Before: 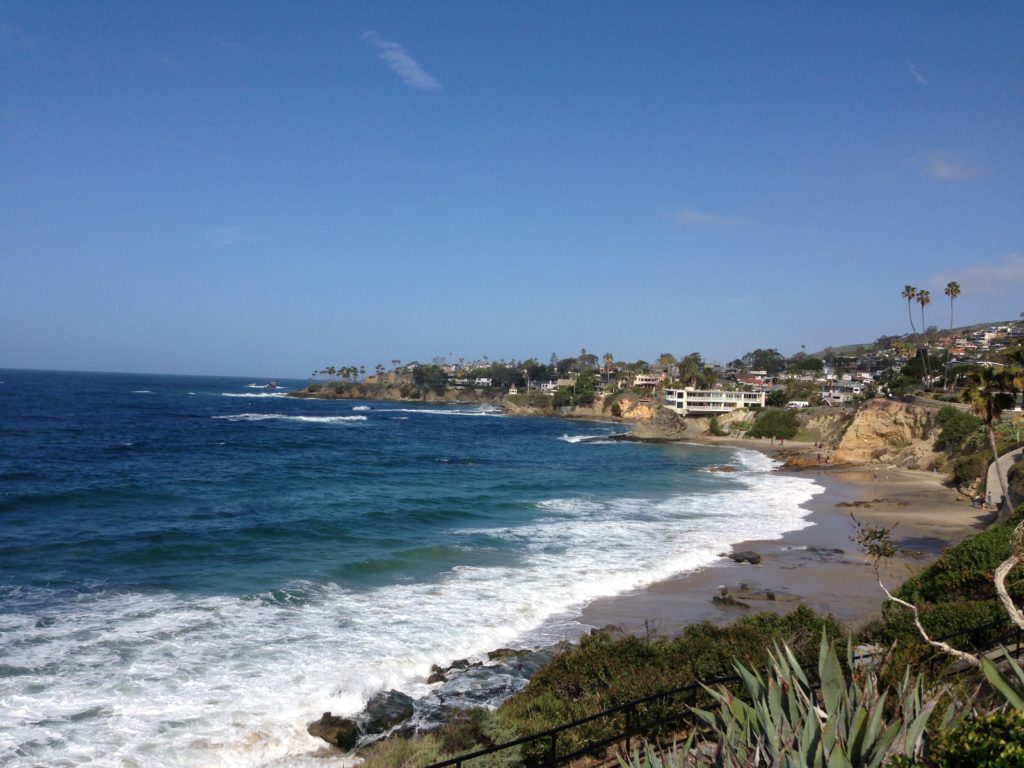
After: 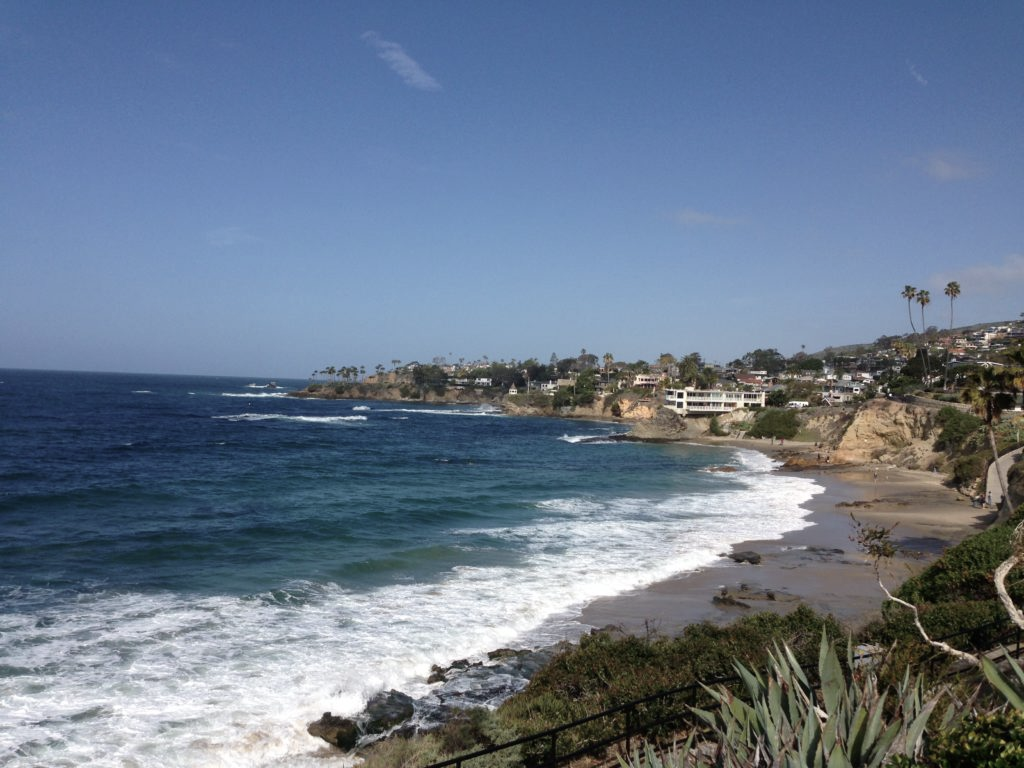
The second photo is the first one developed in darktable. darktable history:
contrast brightness saturation: contrast 0.059, brightness -0.005, saturation -0.221
